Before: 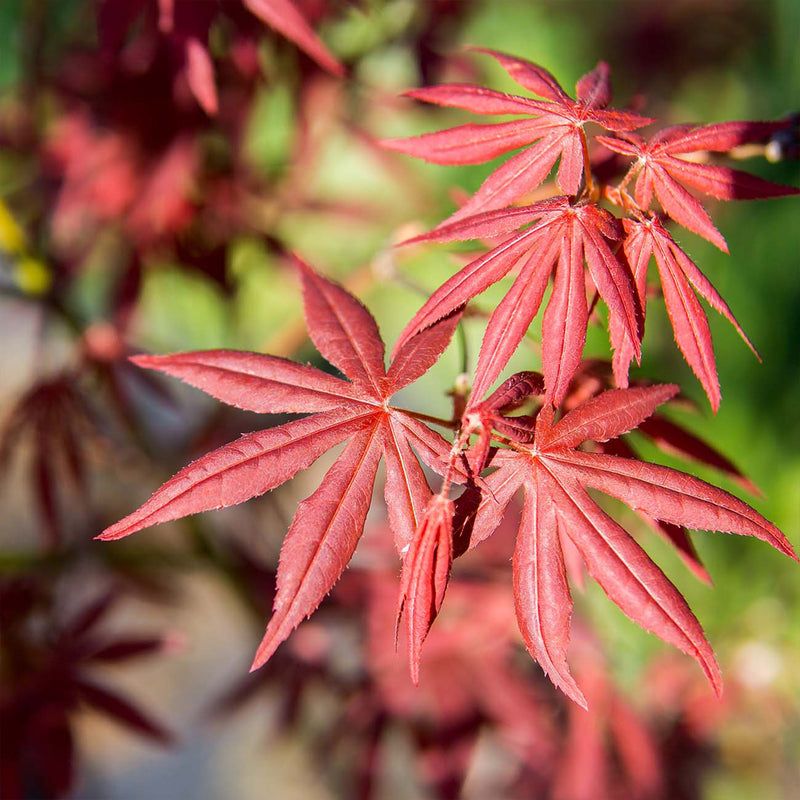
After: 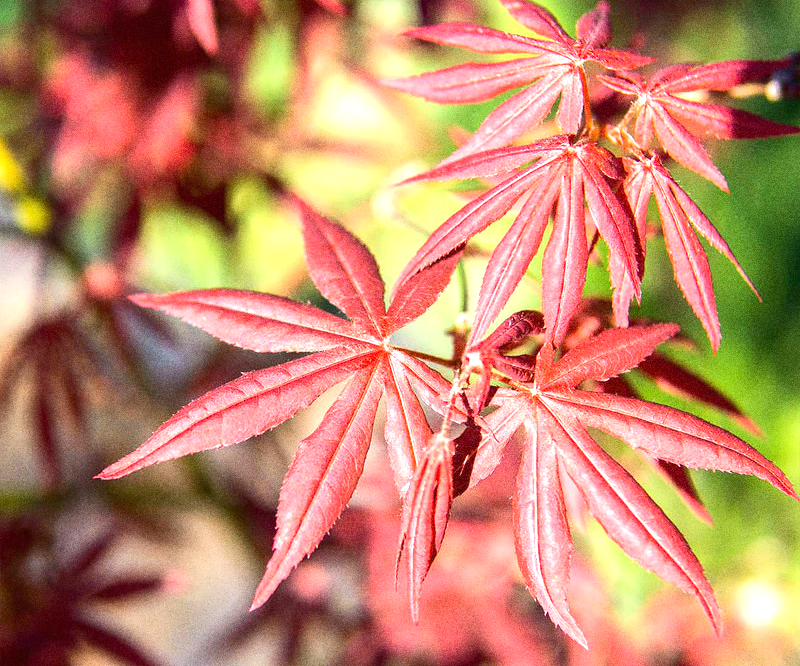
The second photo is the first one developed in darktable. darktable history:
crop: top 7.625%, bottom 8.027%
exposure: black level correction 0, exposure 1 EV, compensate exposure bias true, compensate highlight preservation false
grain: coarseness 0.09 ISO, strength 40%
